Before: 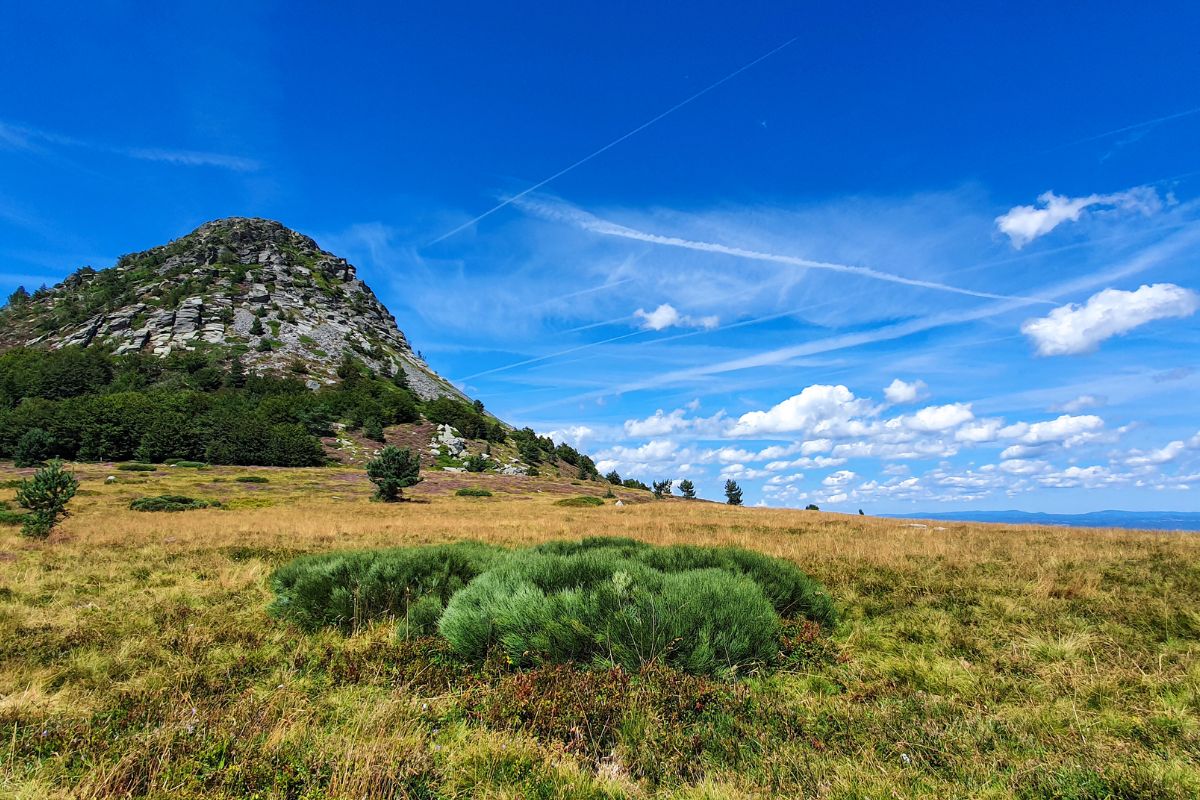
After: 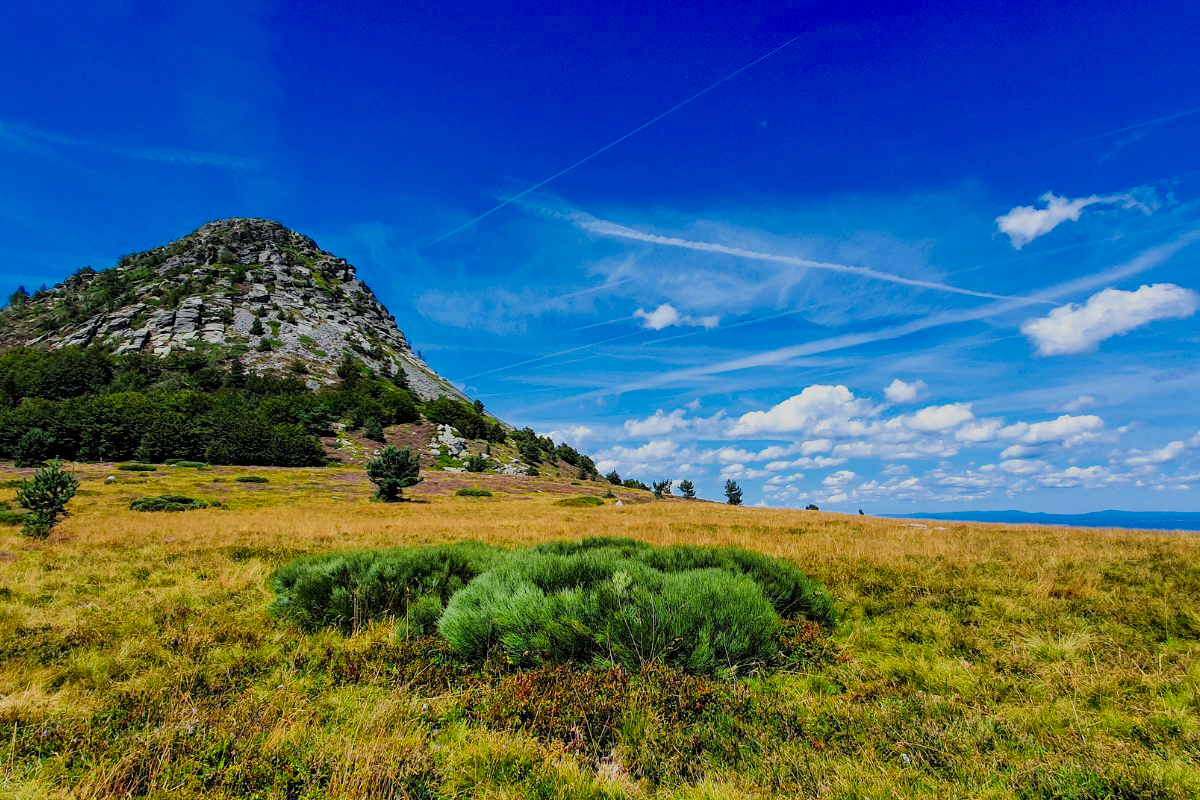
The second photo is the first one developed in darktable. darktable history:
filmic rgb: black relative exposure -7.75 EV, white relative exposure 4.4 EV, threshold 3 EV, hardness 3.76, latitude 38.11%, contrast 0.966, highlights saturation mix 10%, shadows ↔ highlights balance 4.59%, color science v4 (2020), enable highlight reconstruction true
color zones: curves: ch0 [(0, 0.5) (0.143, 0.5) (0.286, 0.5) (0.429, 0.5) (0.571, 0.5) (0.714, 0.476) (0.857, 0.5) (1, 0.5)]; ch2 [(0, 0.5) (0.143, 0.5) (0.286, 0.5) (0.429, 0.5) (0.571, 0.5) (0.714, 0.487) (0.857, 0.5) (1, 0.5)]
